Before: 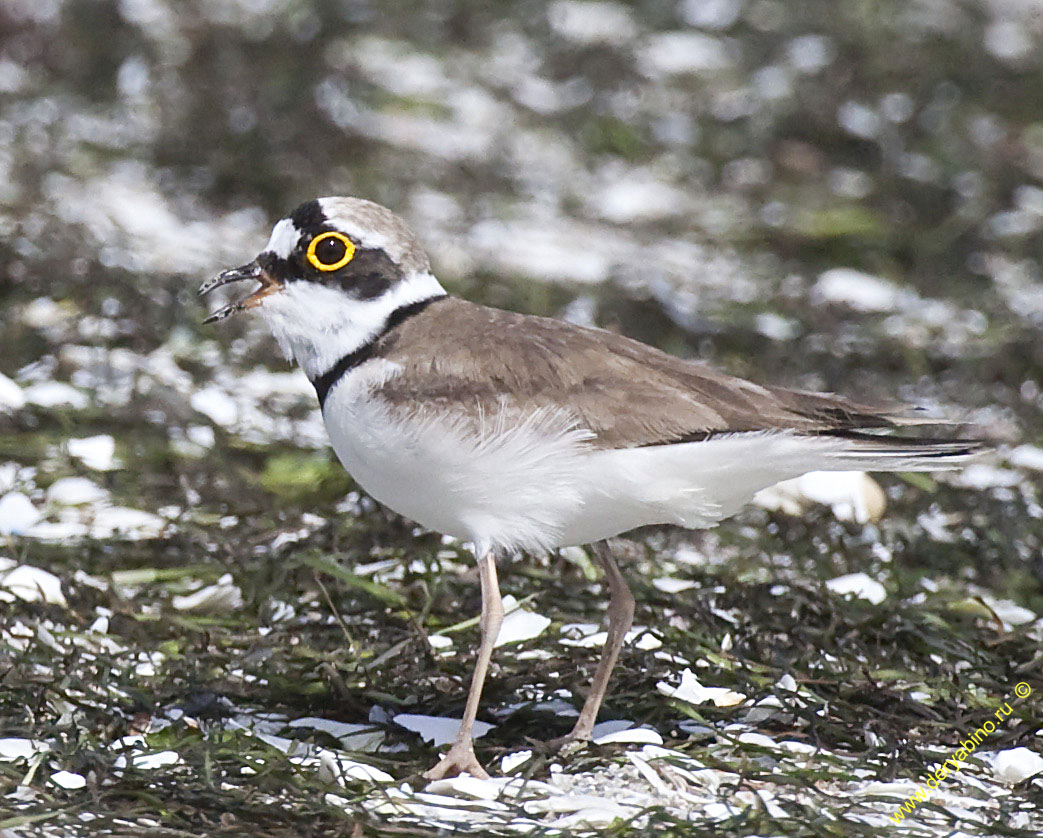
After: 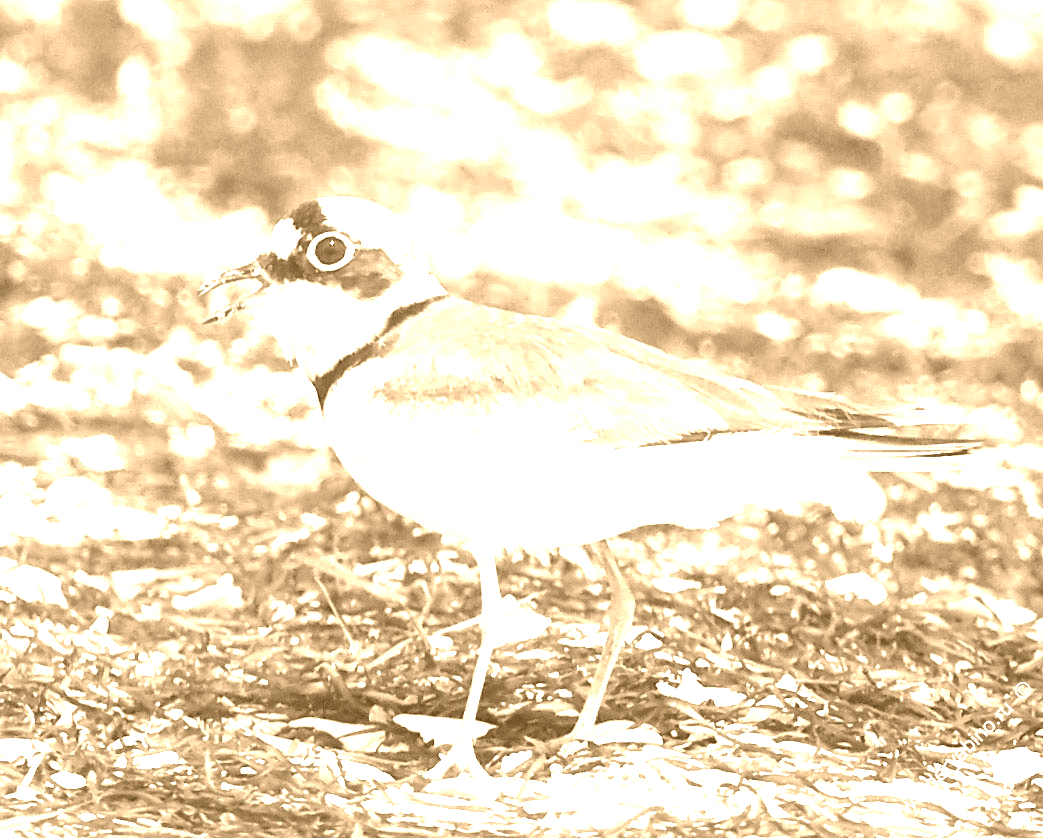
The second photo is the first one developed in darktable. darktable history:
levels: levels [0, 0.476, 0.951]
exposure: black level correction 0, exposure 0.95 EV, compensate exposure bias true, compensate highlight preservation false
colorize: hue 28.8°, source mix 100%
white balance: red 1.123, blue 0.83
contrast brightness saturation: contrast 0.05, brightness 0.06, saturation 0.01
